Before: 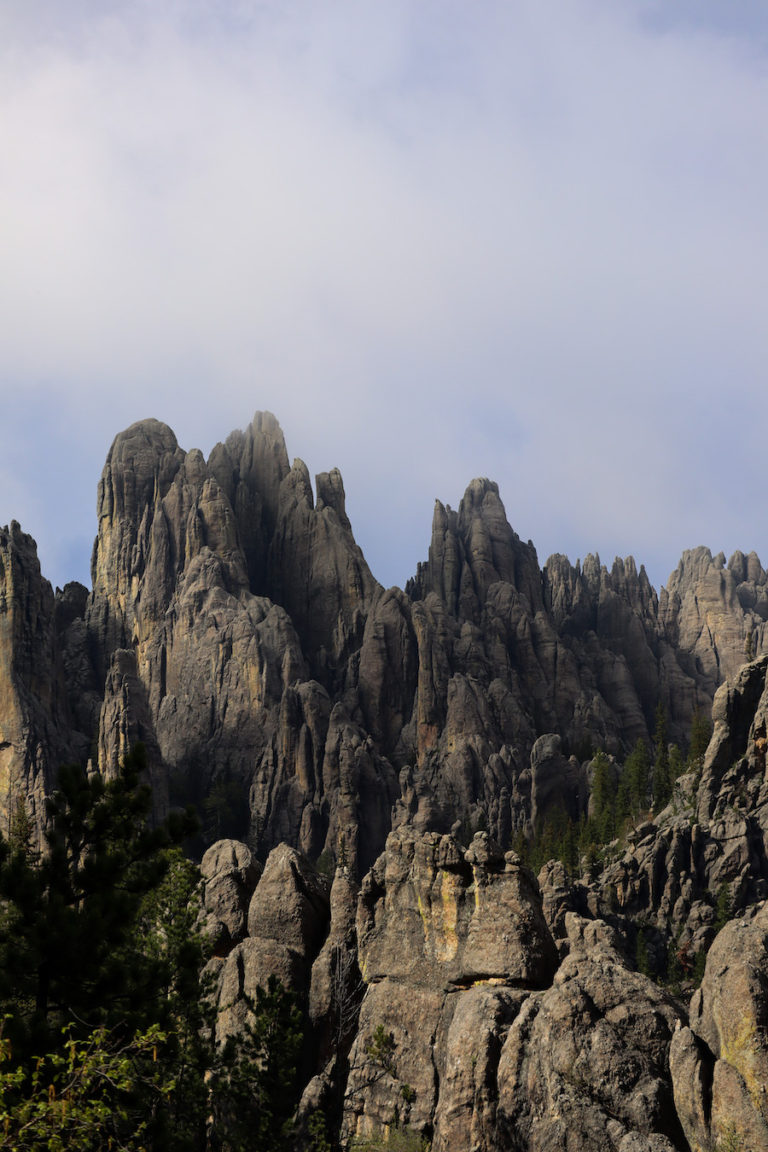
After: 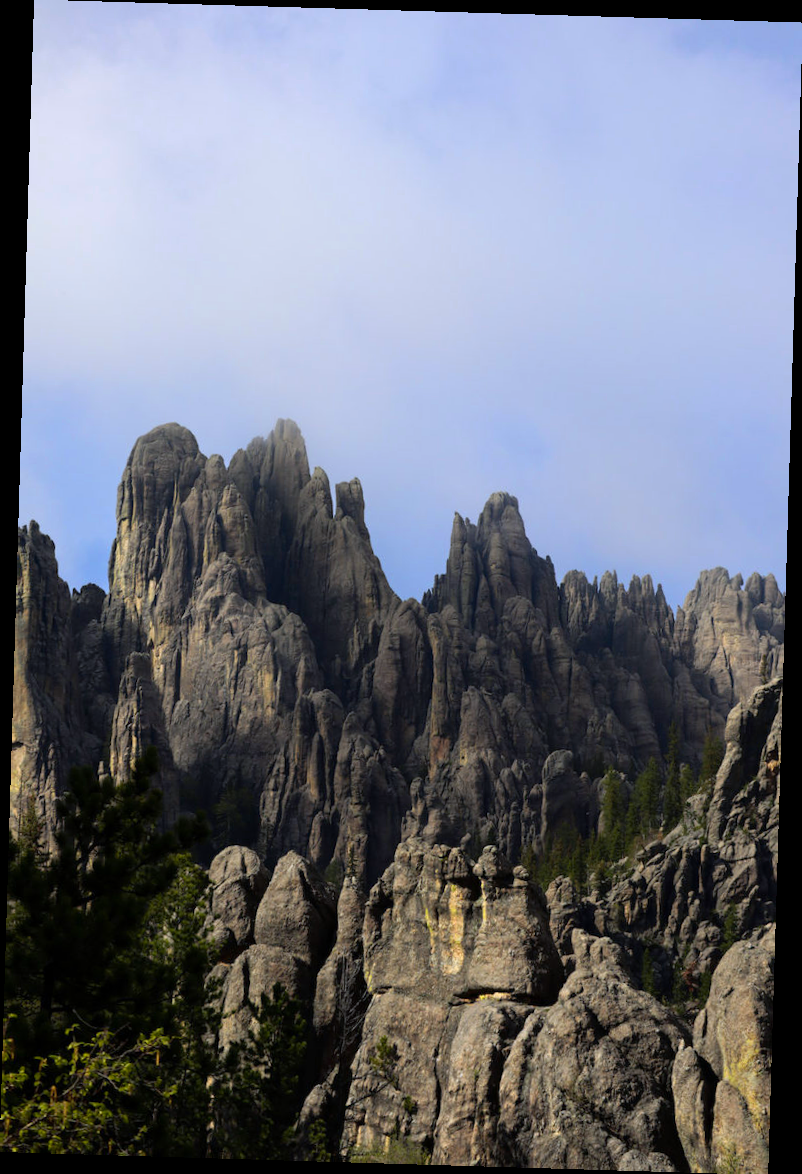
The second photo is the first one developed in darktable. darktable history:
rotate and perspective: rotation 1.72°, automatic cropping off
white balance: red 0.967, blue 1.049
color zones: curves: ch0 [(0.099, 0.624) (0.257, 0.596) (0.384, 0.376) (0.529, 0.492) (0.697, 0.564) (0.768, 0.532) (0.908, 0.644)]; ch1 [(0.112, 0.564) (0.254, 0.612) (0.432, 0.676) (0.592, 0.456) (0.743, 0.684) (0.888, 0.536)]; ch2 [(0.25, 0.5) (0.469, 0.36) (0.75, 0.5)]
